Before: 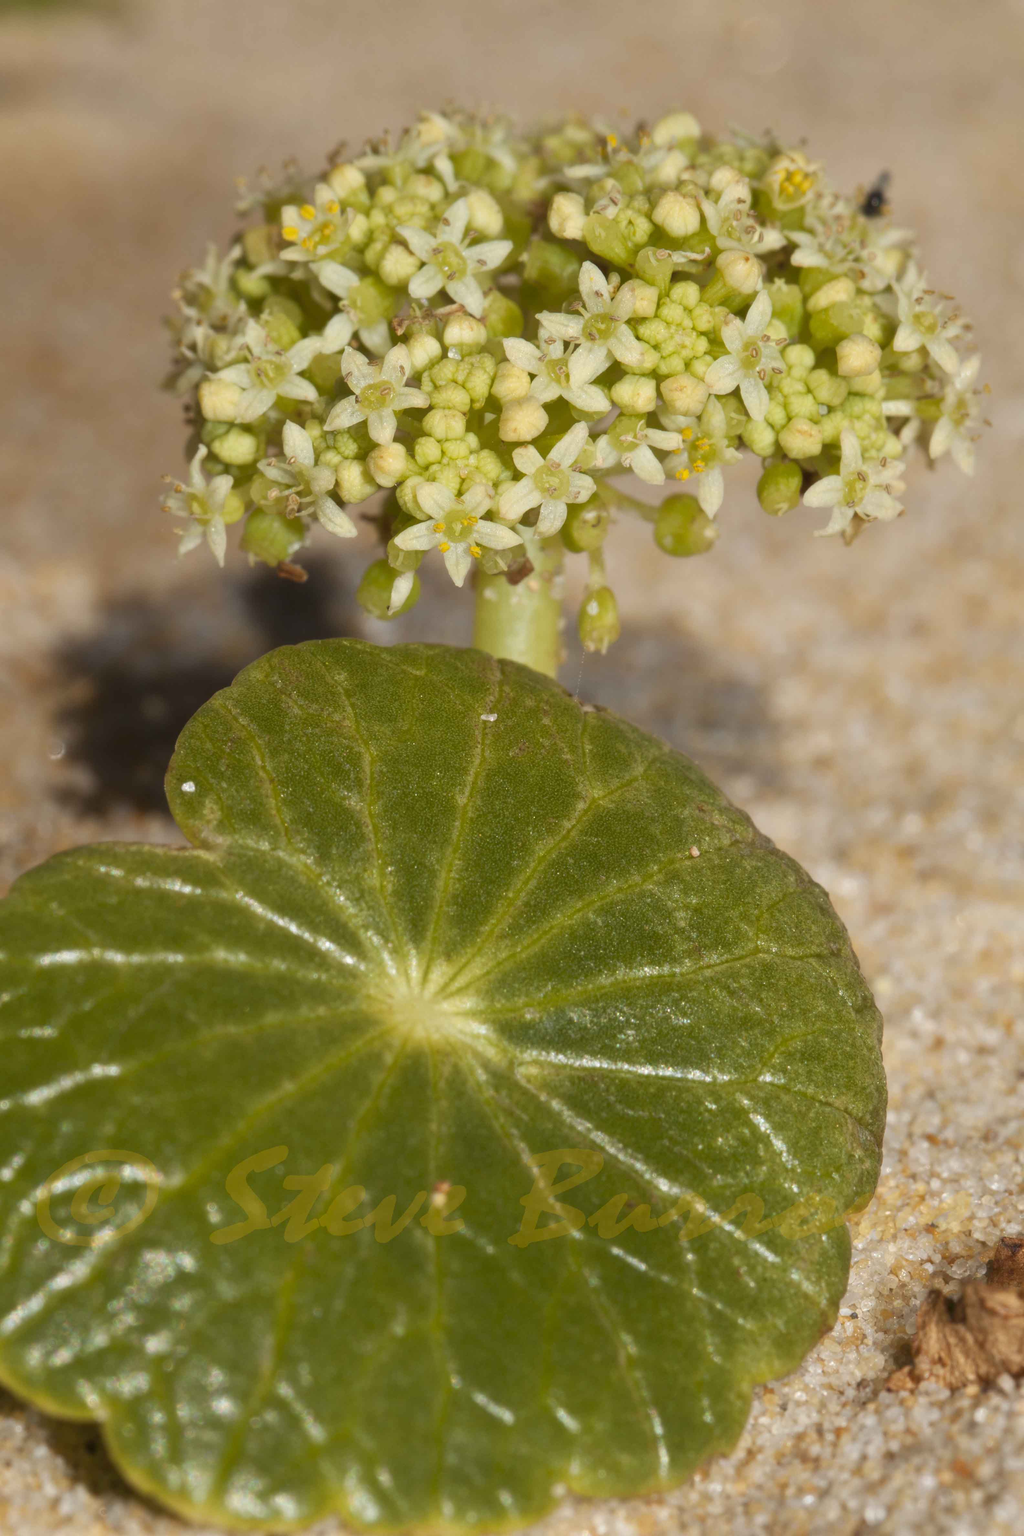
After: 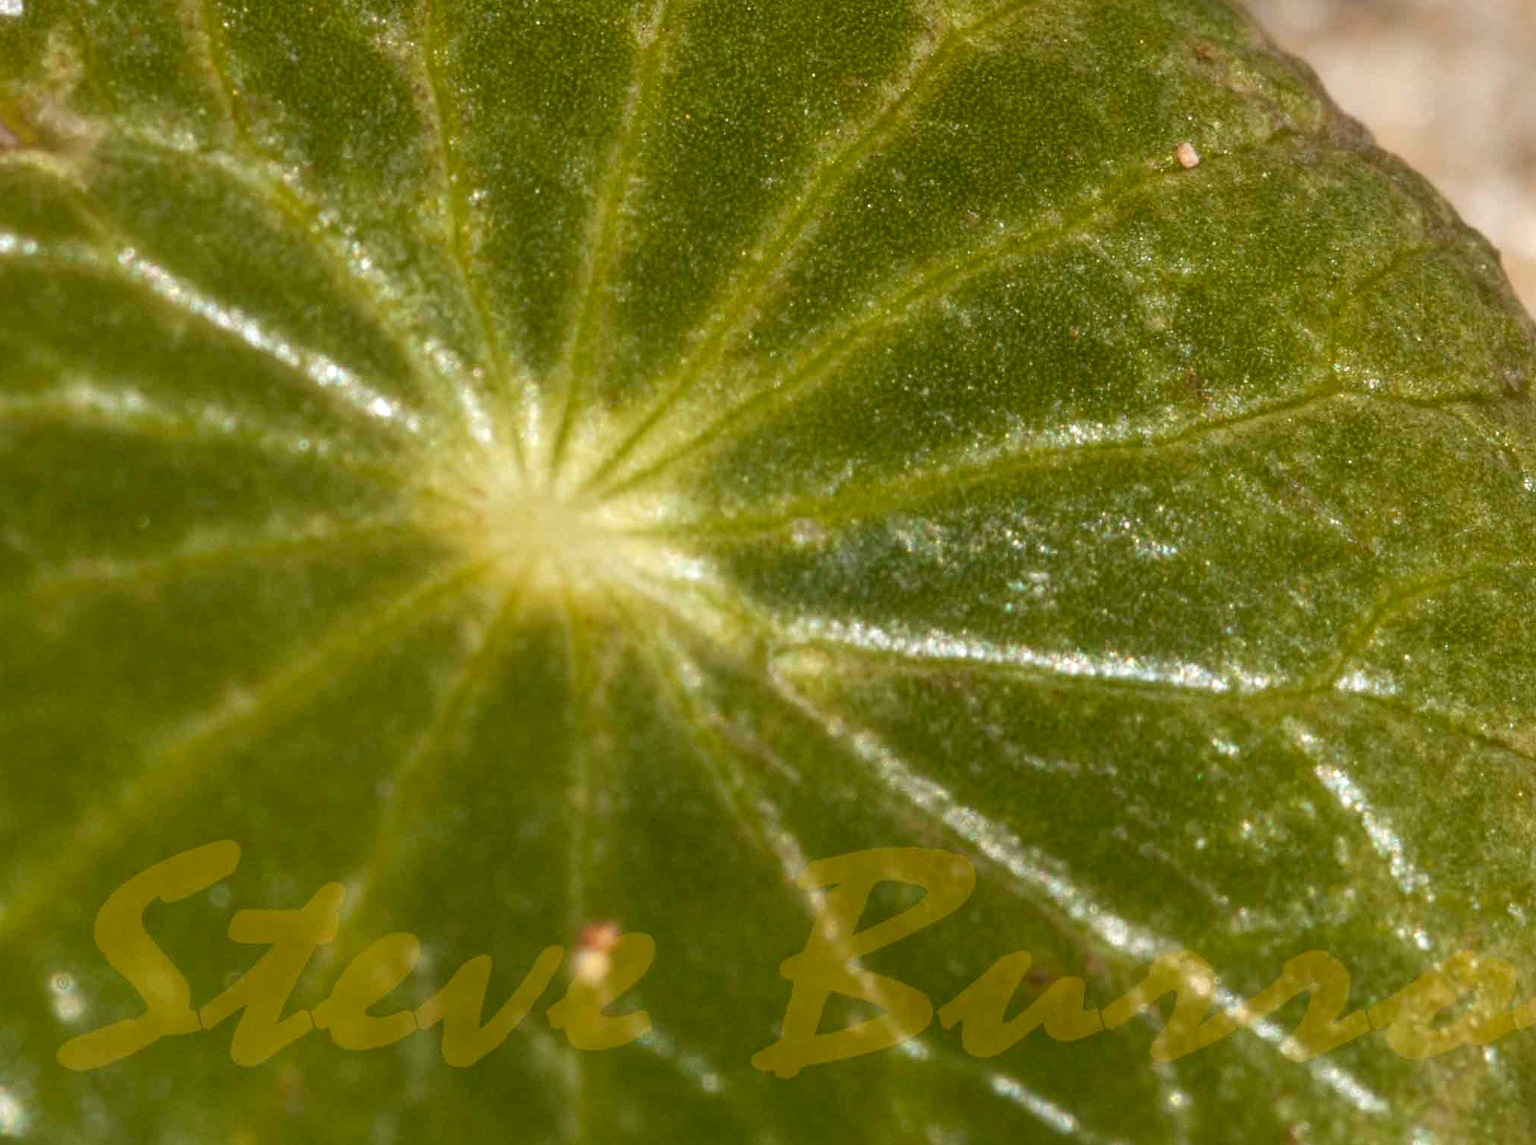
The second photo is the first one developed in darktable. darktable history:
local contrast: detail 130%
crop: left 18.091%, top 51.13%, right 17.525%, bottom 16.85%
